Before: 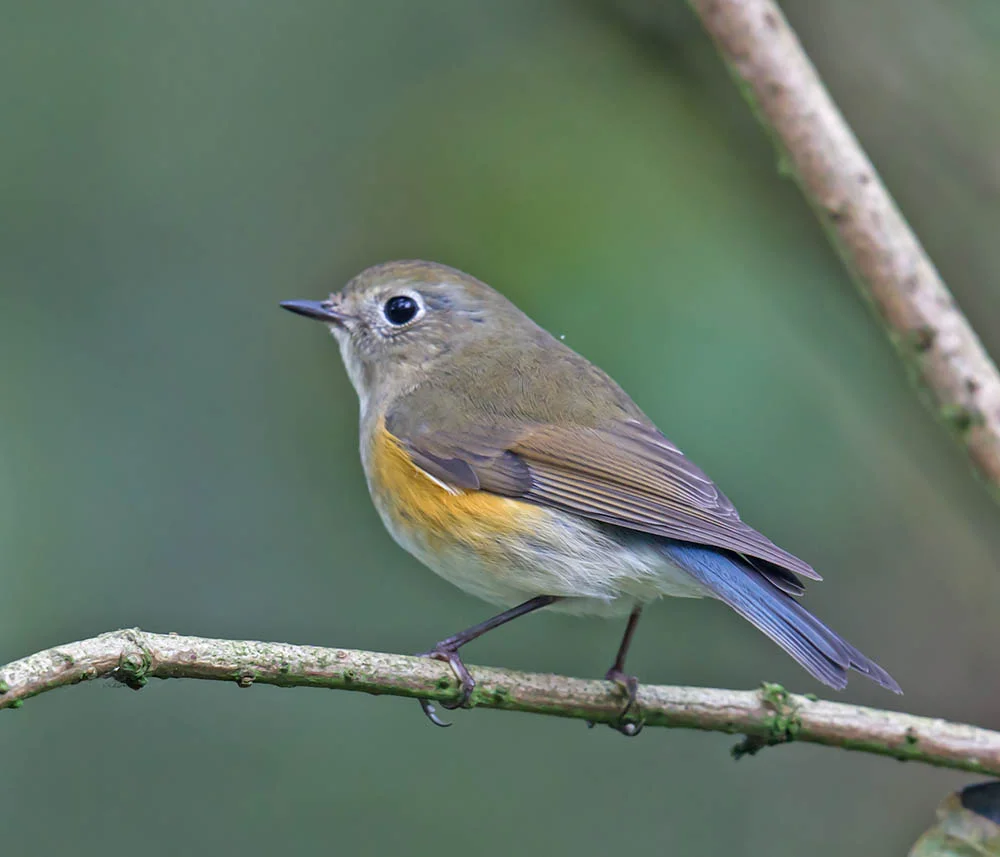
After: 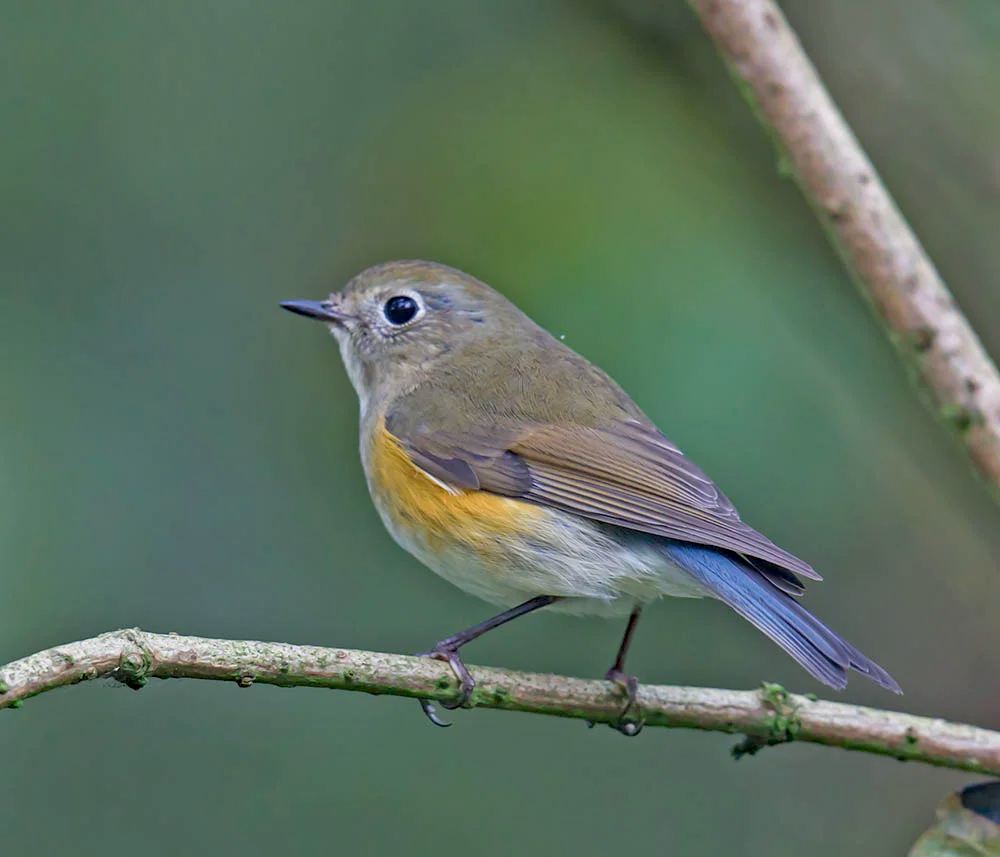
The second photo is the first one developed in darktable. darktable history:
haze removal: compatibility mode true, adaptive false
color balance rgb: contrast -10%
